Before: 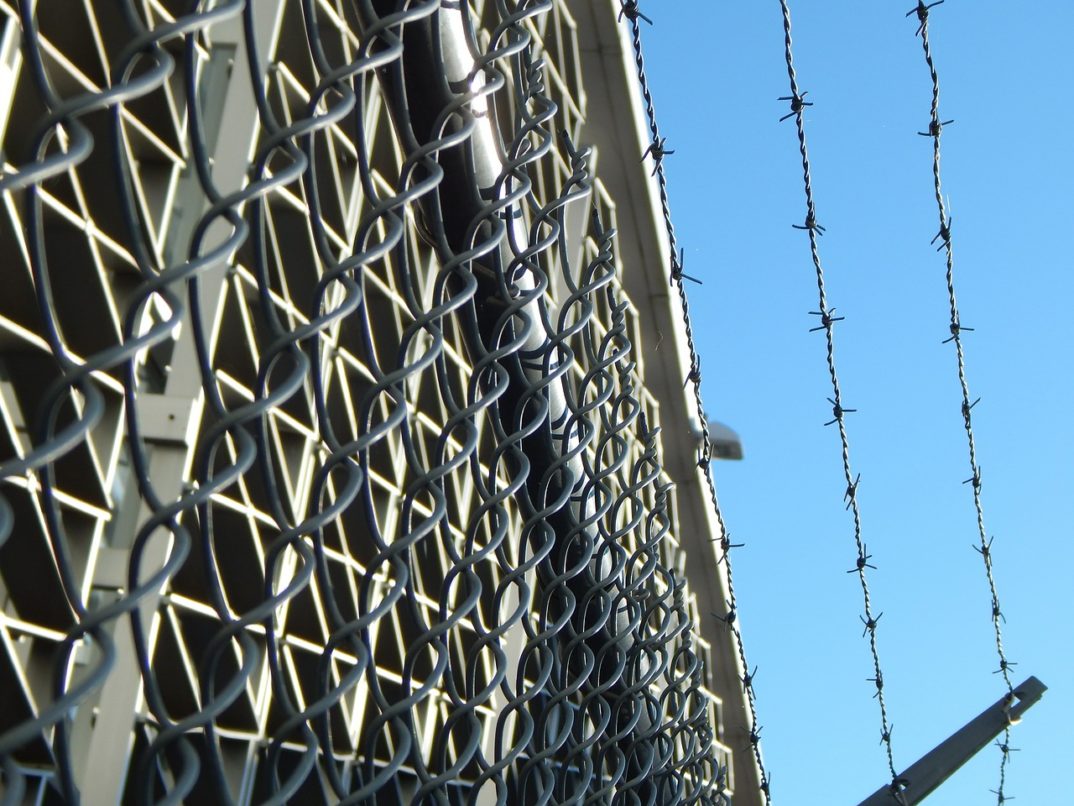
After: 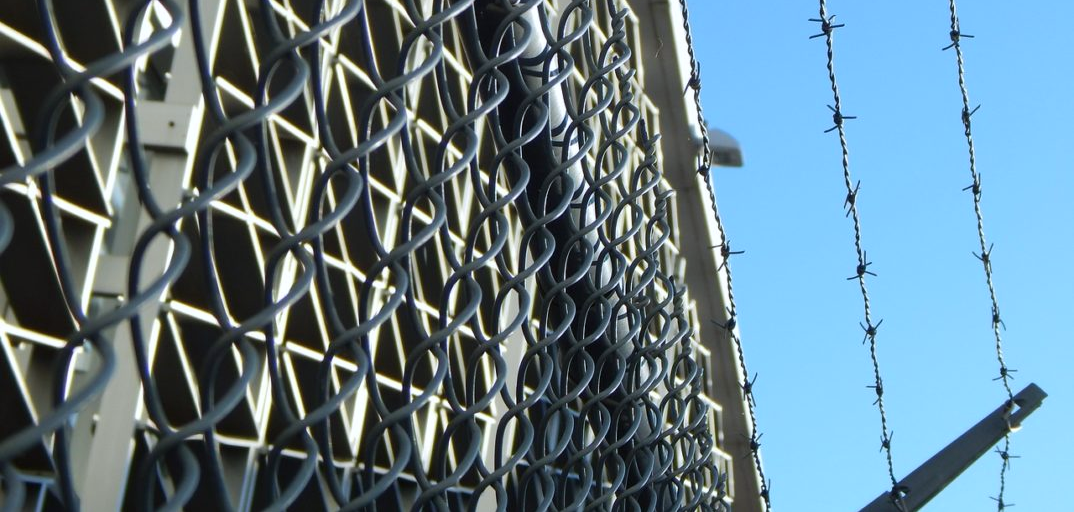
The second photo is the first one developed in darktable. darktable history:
crop and rotate: top 36.435%
white balance: red 0.98, blue 1.034
